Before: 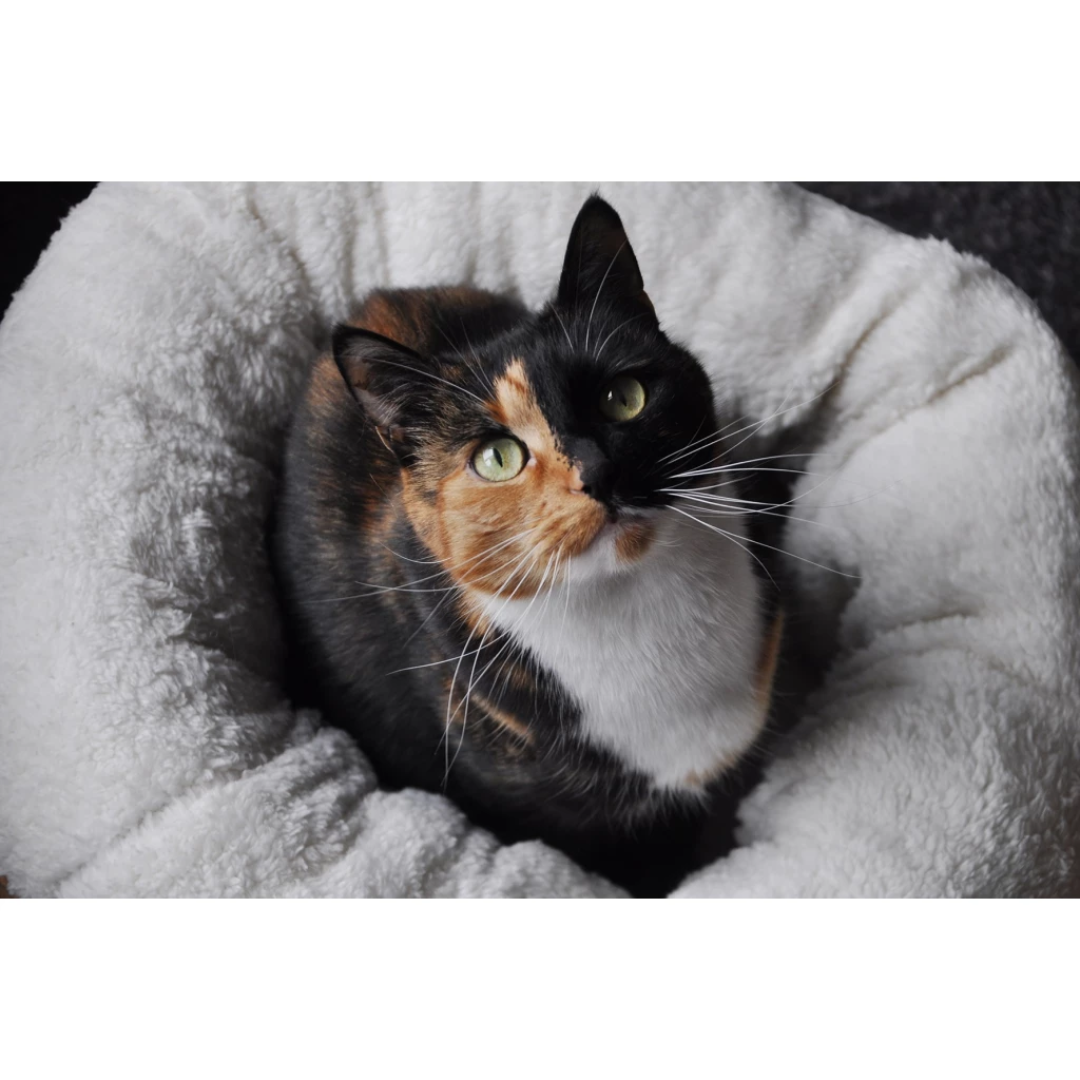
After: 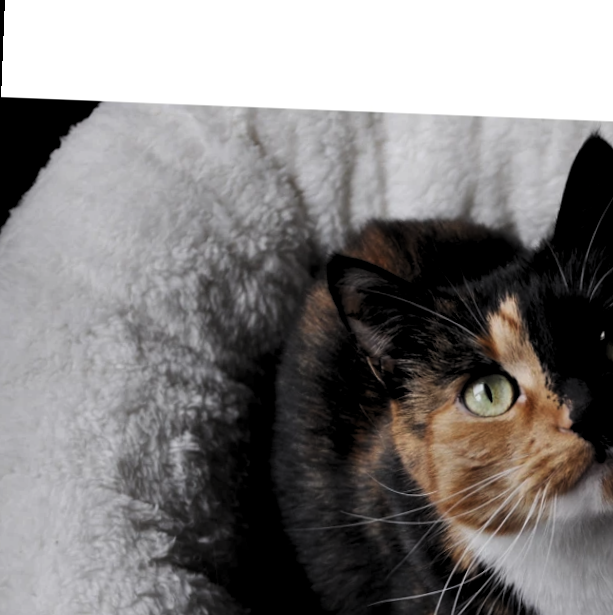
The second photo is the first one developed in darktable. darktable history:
crop and rotate: left 3.047%, top 7.509%, right 42.236%, bottom 37.598%
levels: levels [0.116, 0.574, 1]
rotate and perspective: rotation 2.27°, automatic cropping off
vibrance: on, module defaults
